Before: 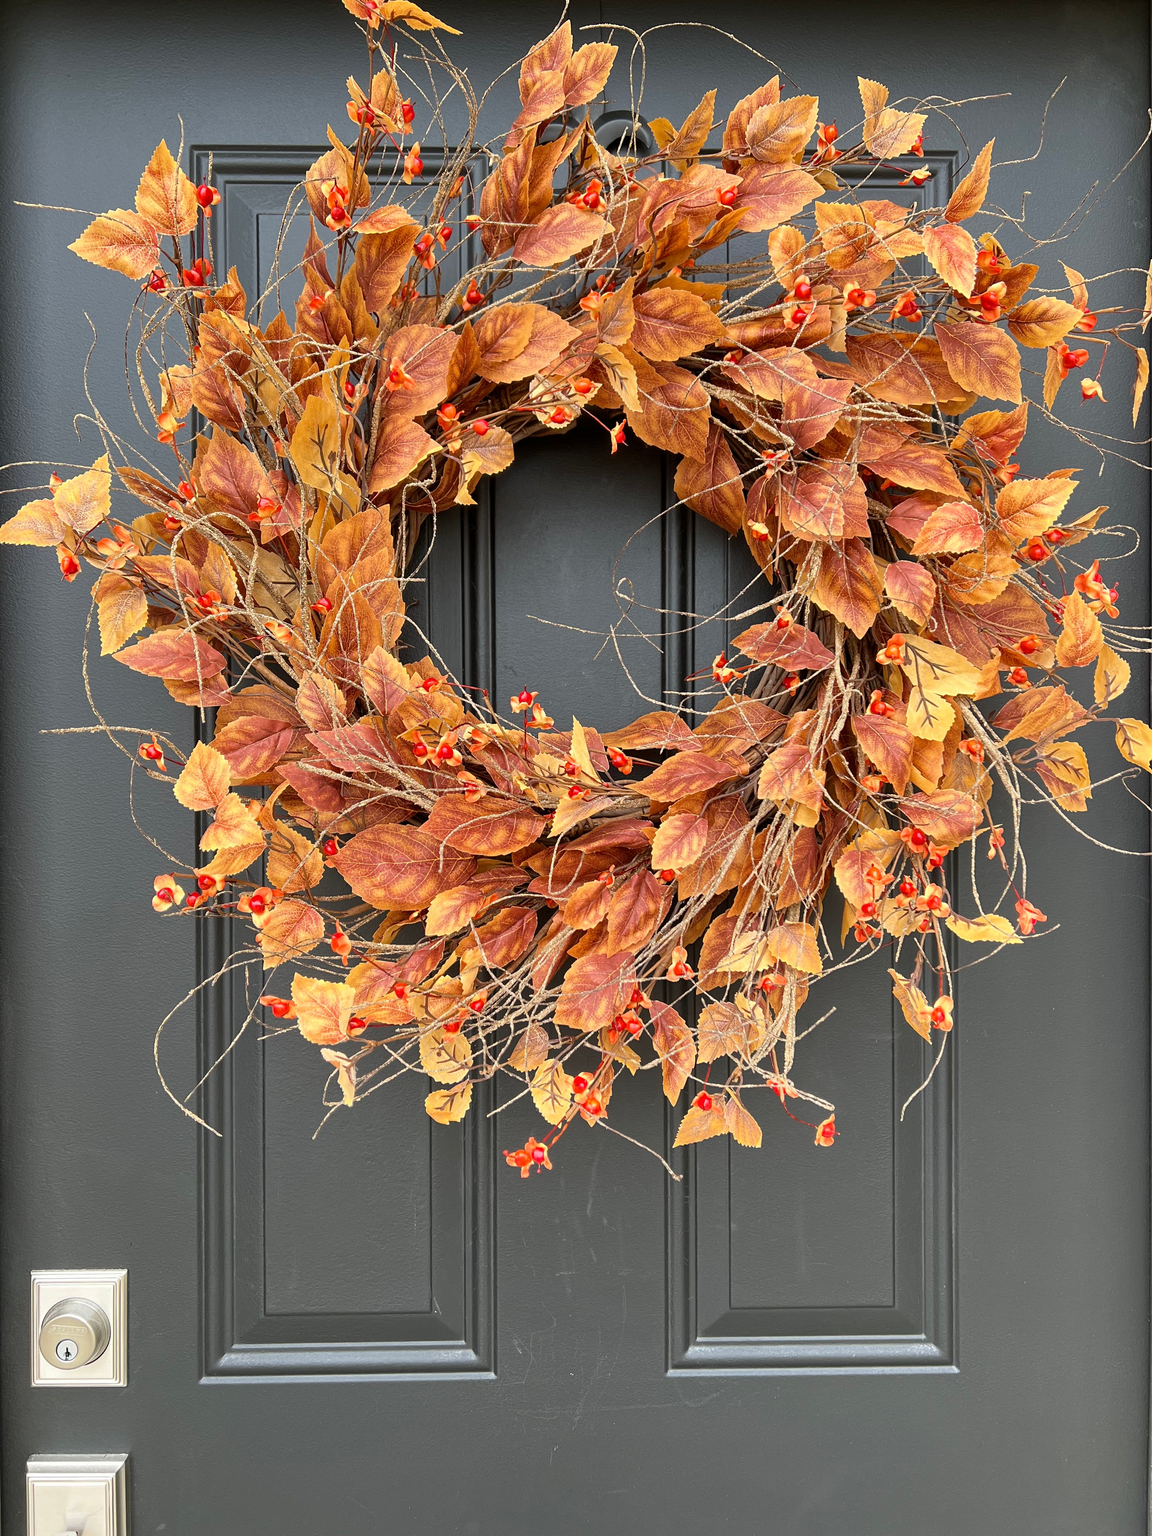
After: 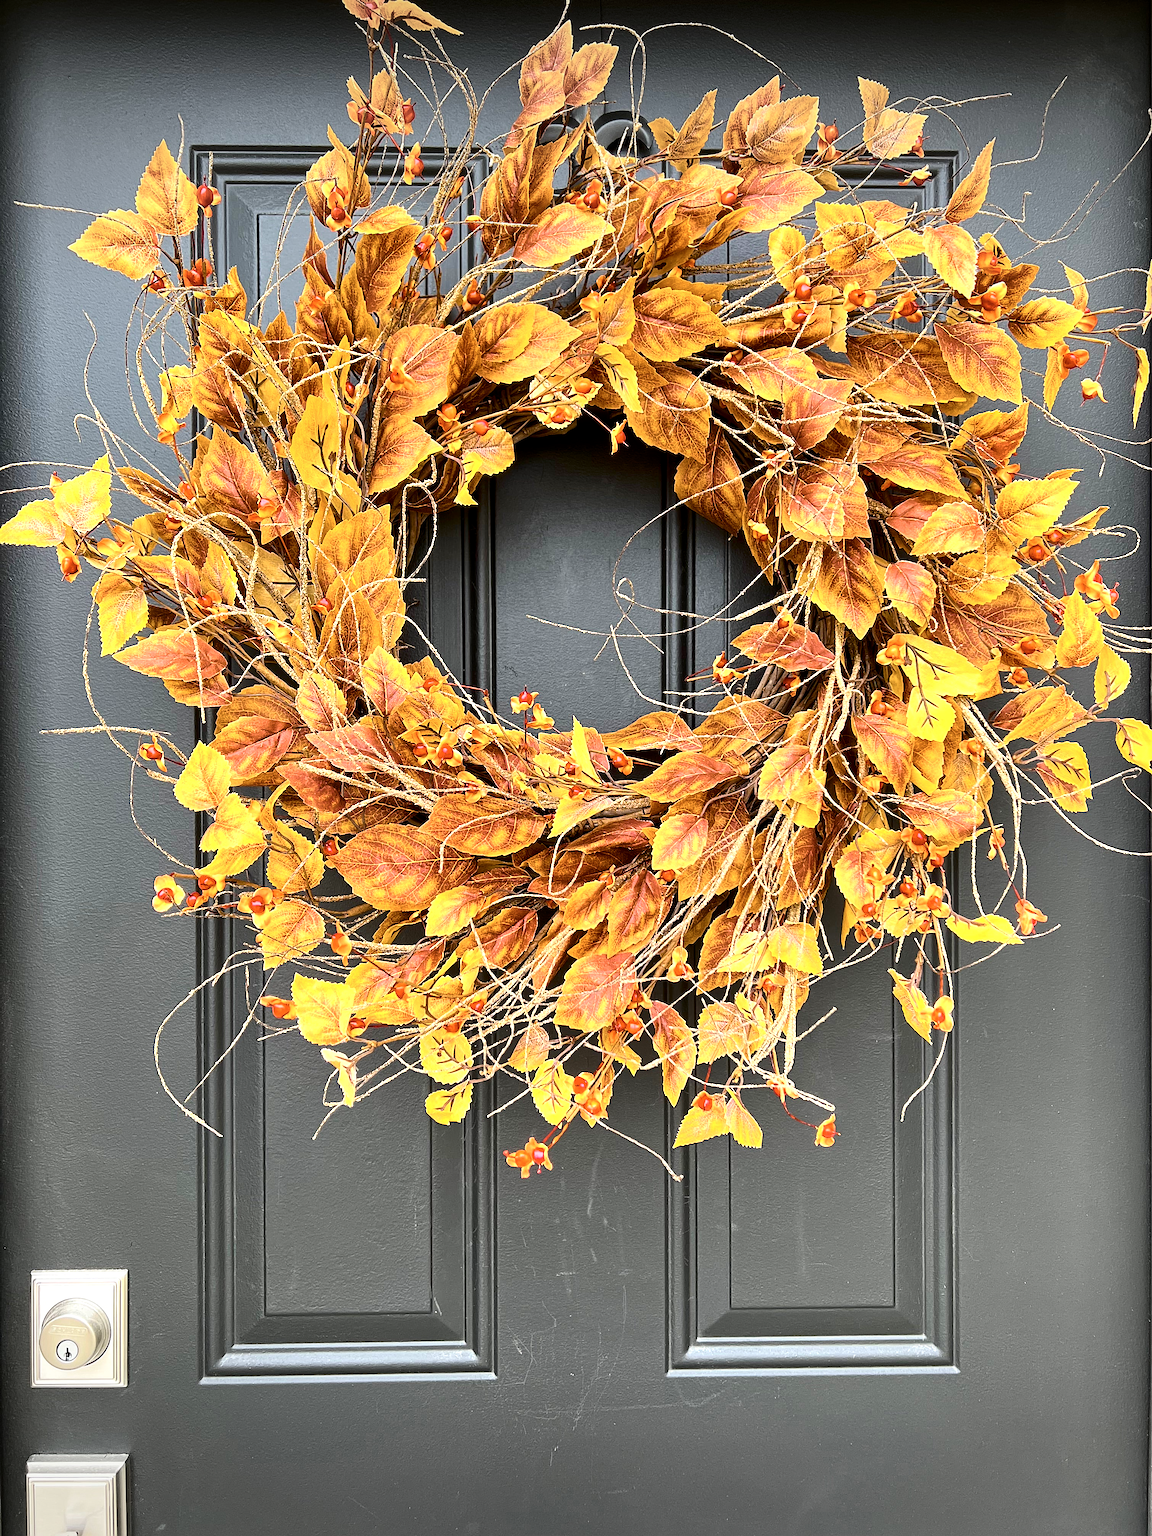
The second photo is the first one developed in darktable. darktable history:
vignetting: fall-off start 100%, brightness -0.406, saturation -0.3, width/height ratio 1.324, dithering 8-bit output, unbound false
contrast brightness saturation: contrast 0.25, saturation -0.31
exposure: black level correction 0.001, exposure -0.2 EV, compensate highlight preservation false
sharpen: on, module defaults
color balance rgb: linear chroma grading › global chroma 10%, perceptual saturation grading › global saturation 40%, perceptual brilliance grading › global brilliance 30%, global vibrance 20%
